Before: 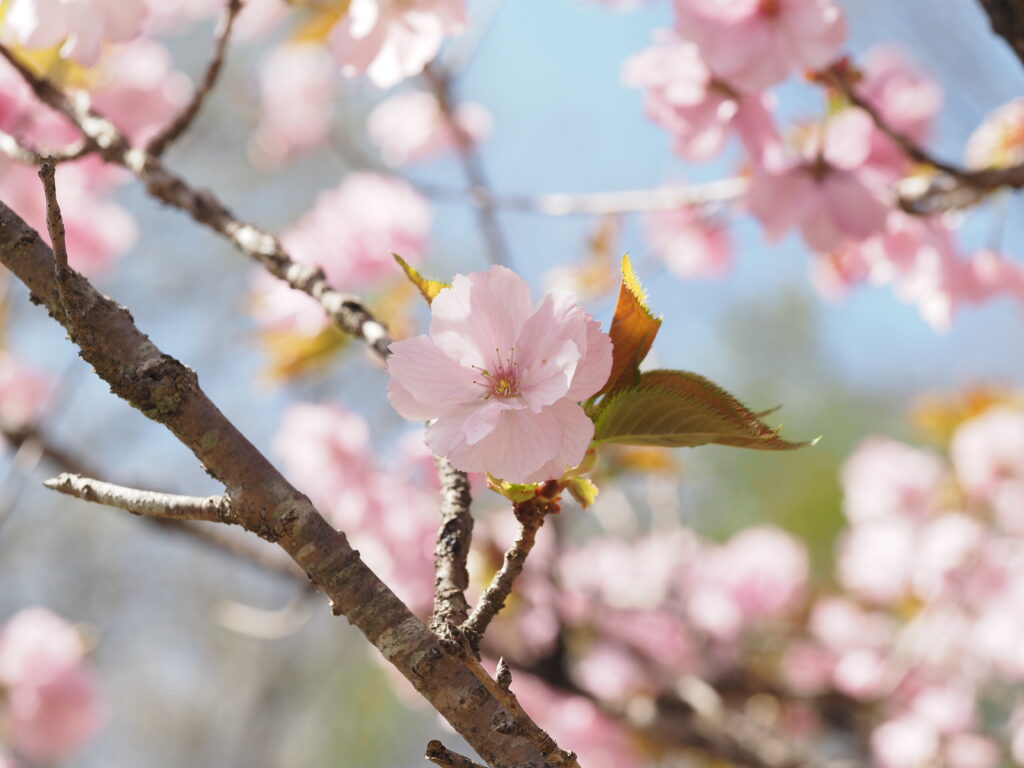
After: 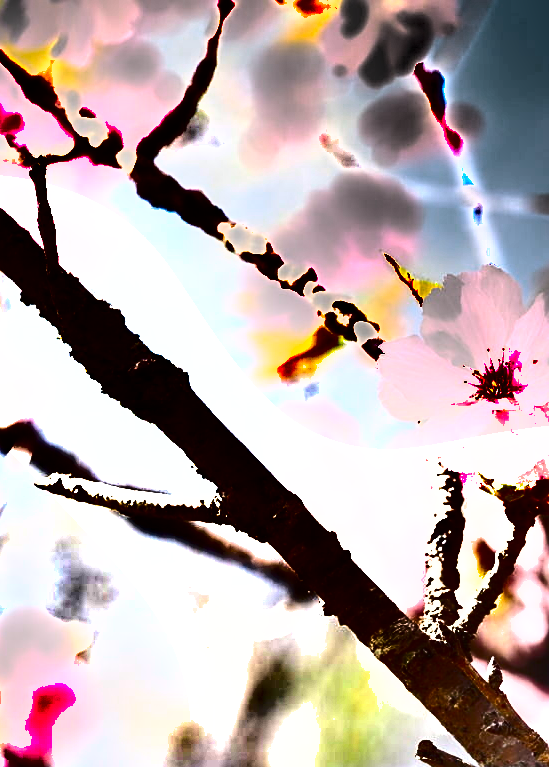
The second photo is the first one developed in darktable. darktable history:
color balance rgb: power › chroma 0.478%, power › hue 261.92°, highlights gain › chroma 0.214%, highlights gain › hue 330.13°, global offset › luminance 0.261%, global offset › hue 168.69°, linear chroma grading › shadows 31.501%, linear chroma grading › global chroma -2.146%, linear chroma grading › mid-tones 3.909%, perceptual saturation grading › global saturation 0.616%, perceptual saturation grading › highlights -18.31%, perceptual saturation grading › mid-tones 6.707%, perceptual saturation grading › shadows 28.038%, perceptual brilliance grading › global brilliance 19.176%
crop: left 0.963%, right 45.344%, bottom 0.082%
levels: levels [0, 0.476, 0.951]
sharpen: on, module defaults
exposure: black level correction 0, exposure 1.681 EV, compensate exposure bias true, compensate highlight preservation false
shadows and highlights: radius 123.89, shadows 99.19, white point adjustment -2.94, highlights -98.33, soften with gaussian
contrast brightness saturation: contrast 0.297
